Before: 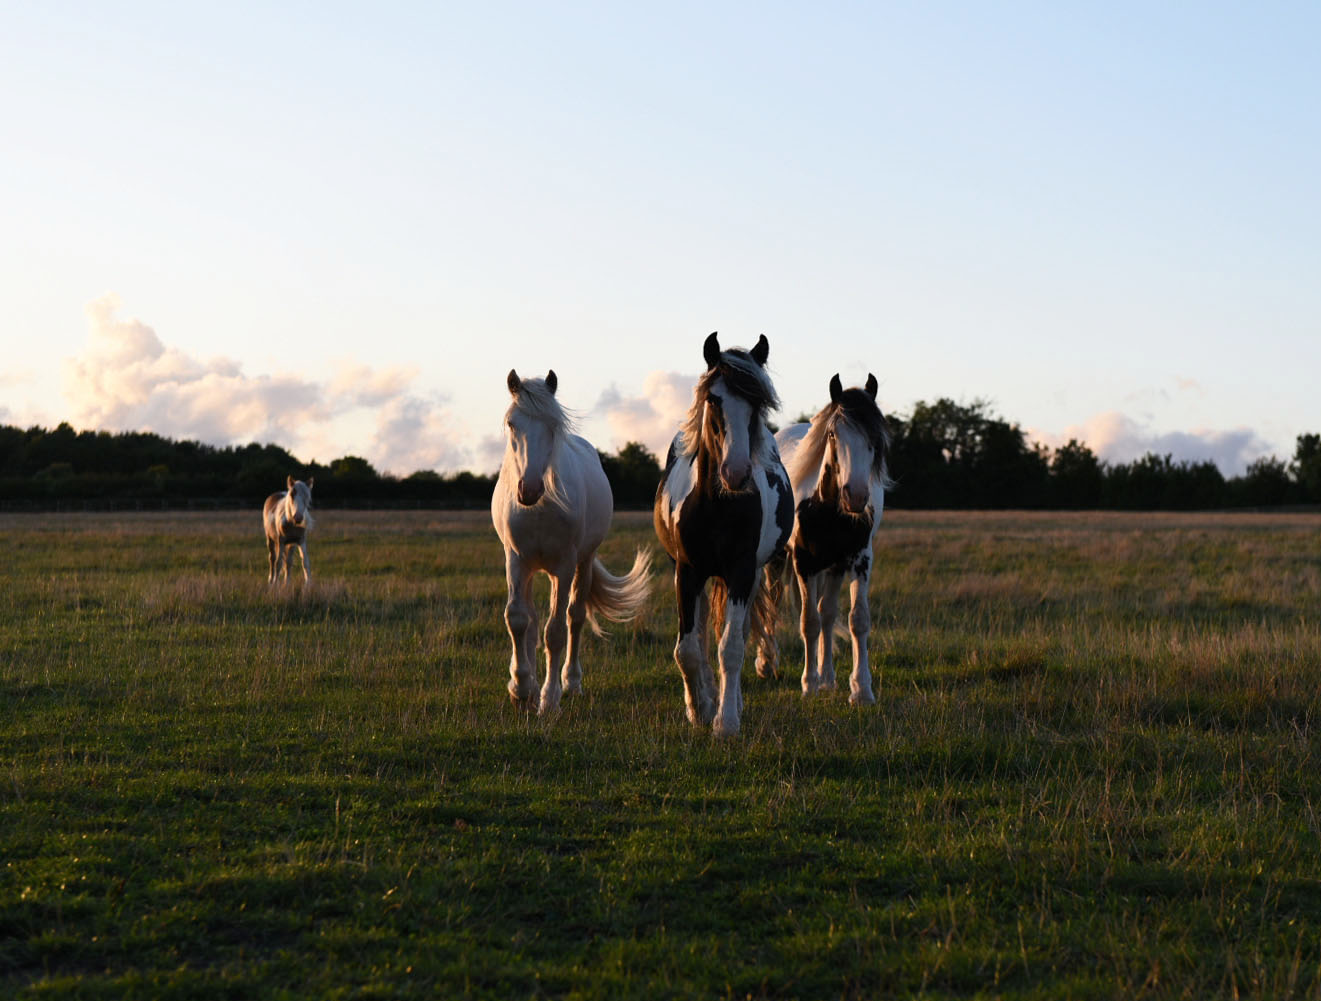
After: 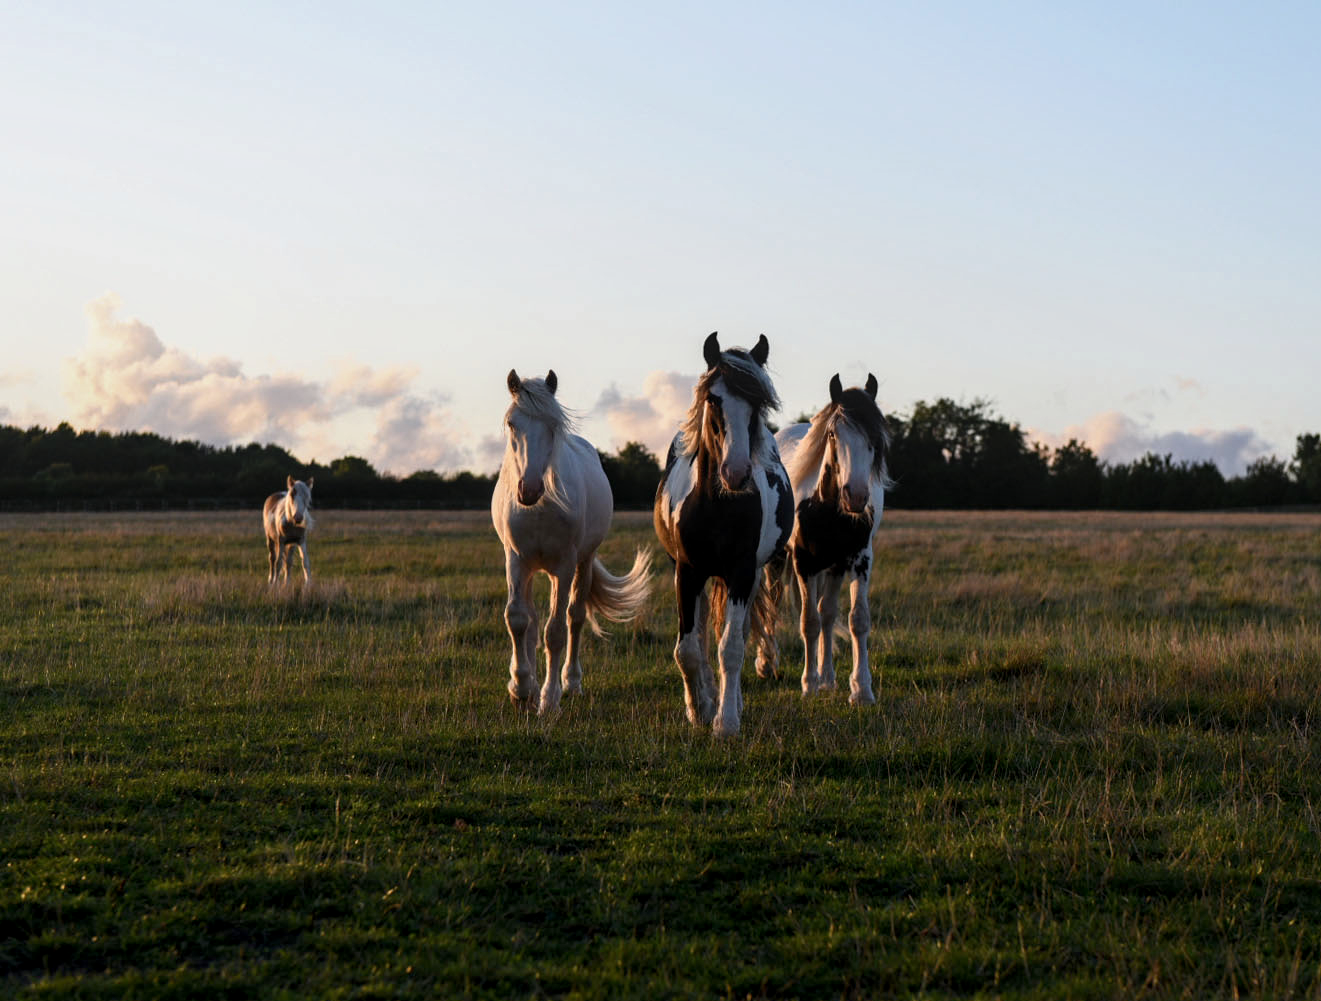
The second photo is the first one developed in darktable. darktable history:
exposure: black level correction 0.002, exposure -0.1 EV, compensate highlight preservation false
local contrast: on, module defaults
